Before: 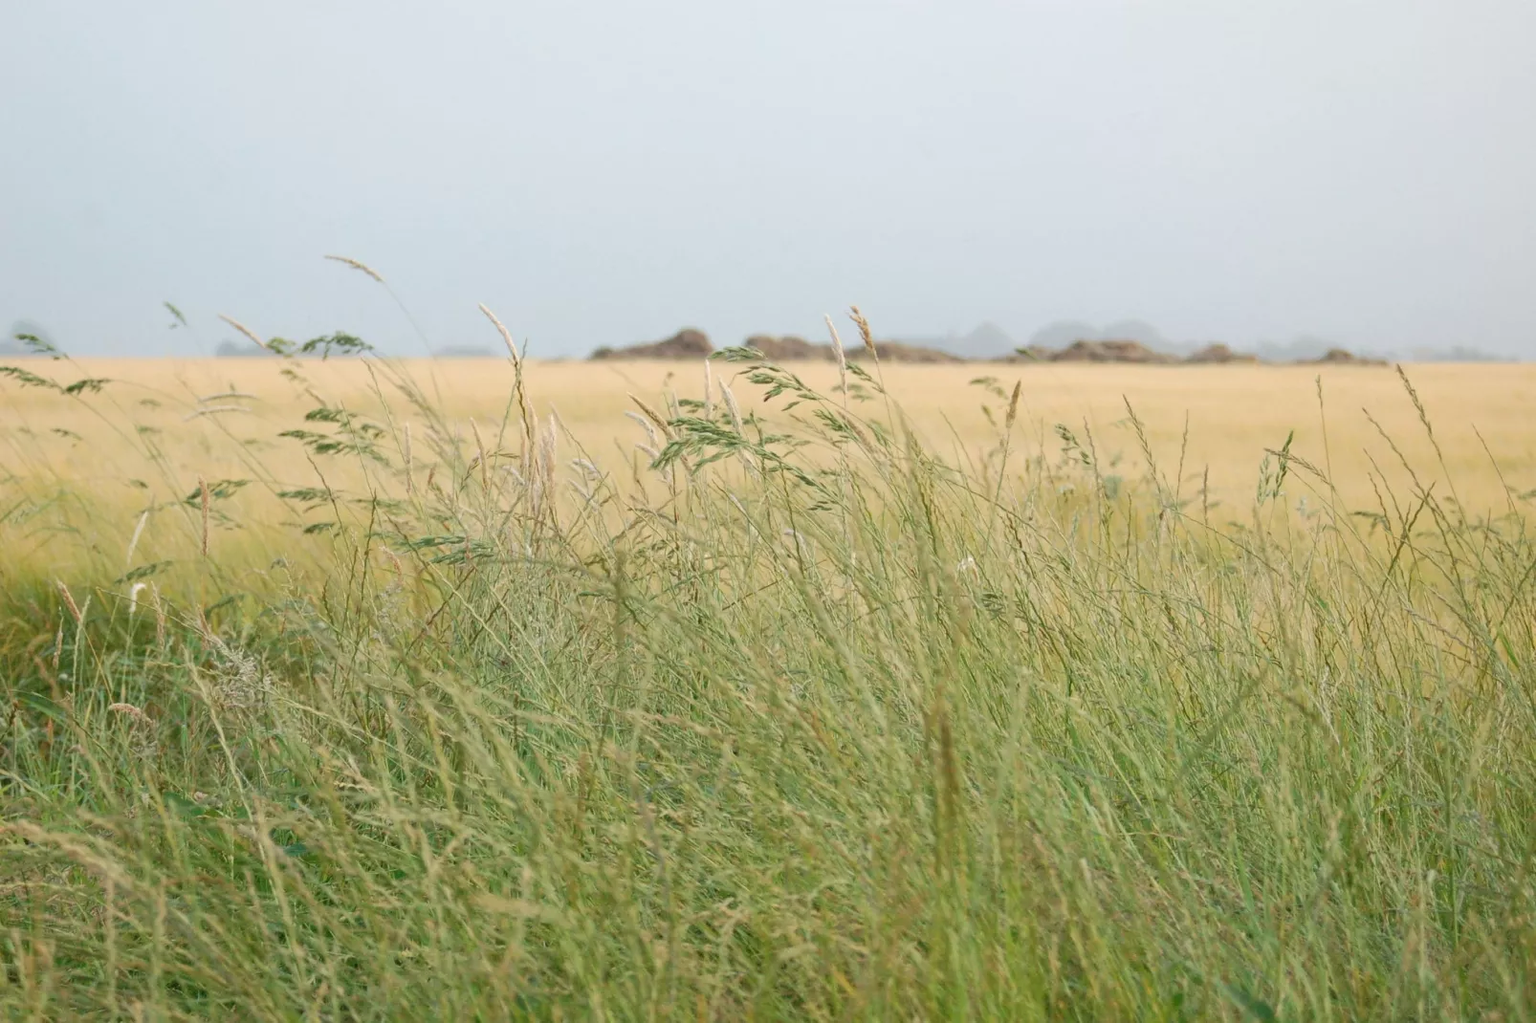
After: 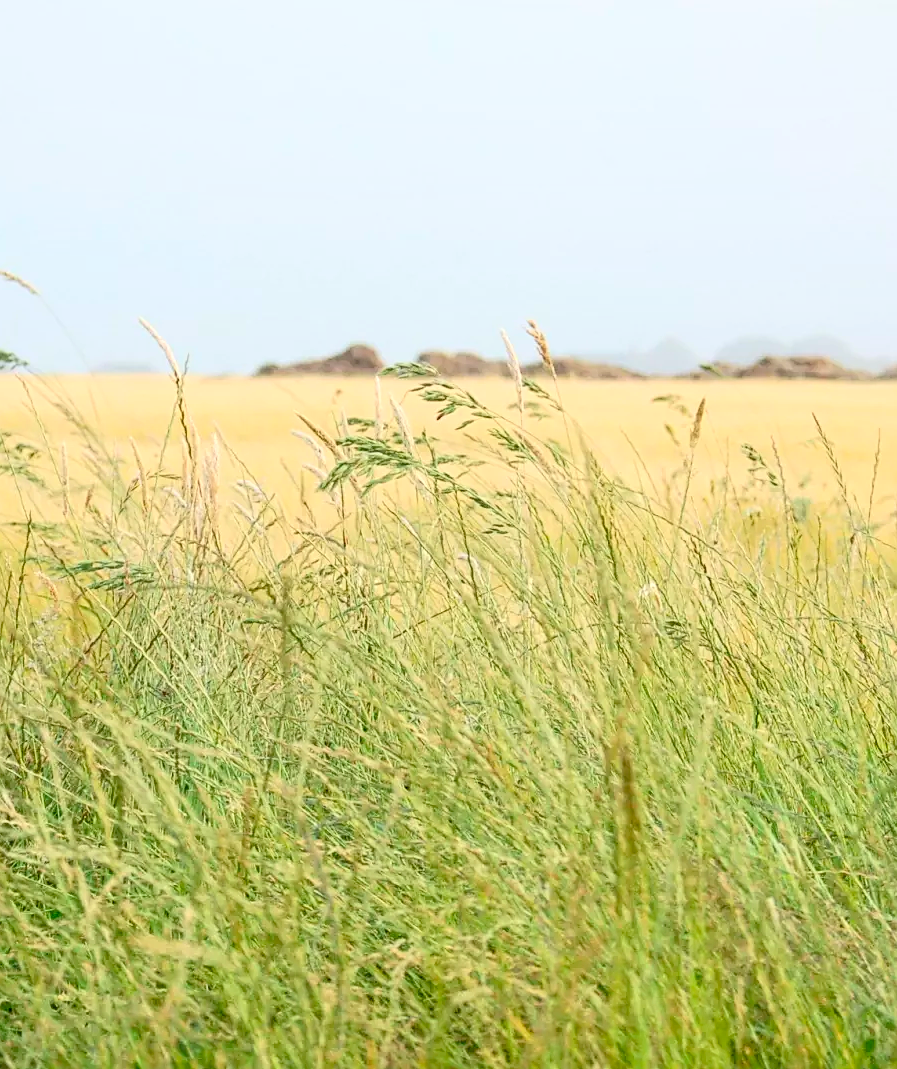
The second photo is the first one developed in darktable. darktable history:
contrast brightness saturation: contrast 0.241, brightness 0.265, saturation 0.384
crop and rotate: left 22.548%, right 21.551%
exposure: black level correction 0.009, exposure 0.017 EV, compensate exposure bias true, compensate highlight preservation false
sharpen: on, module defaults
local contrast: on, module defaults
